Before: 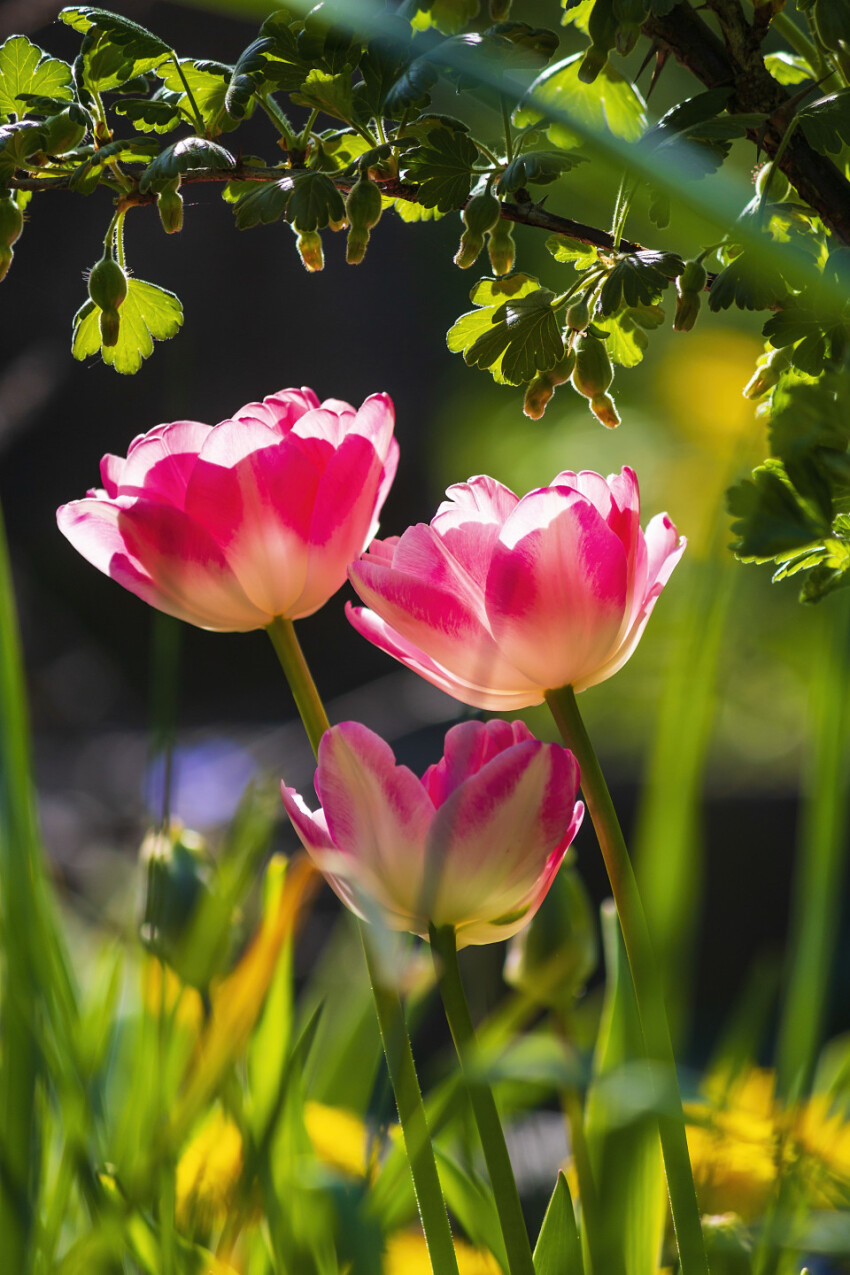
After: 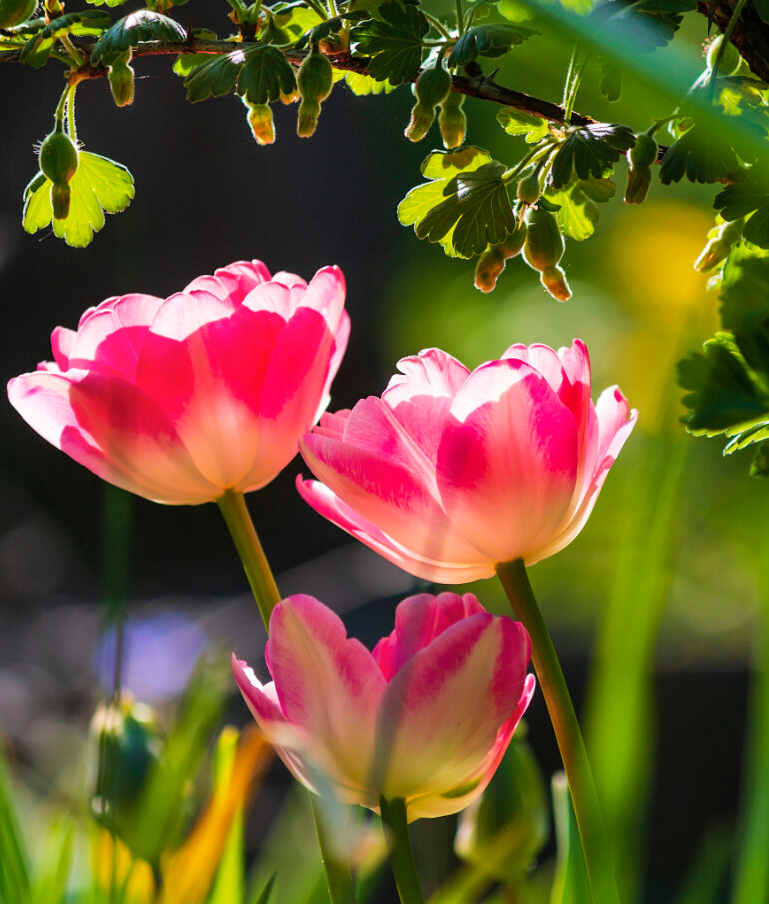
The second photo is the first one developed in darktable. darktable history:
shadows and highlights: low approximation 0.01, soften with gaussian
crop: left 5.866%, top 9.967%, right 3.621%, bottom 19.082%
